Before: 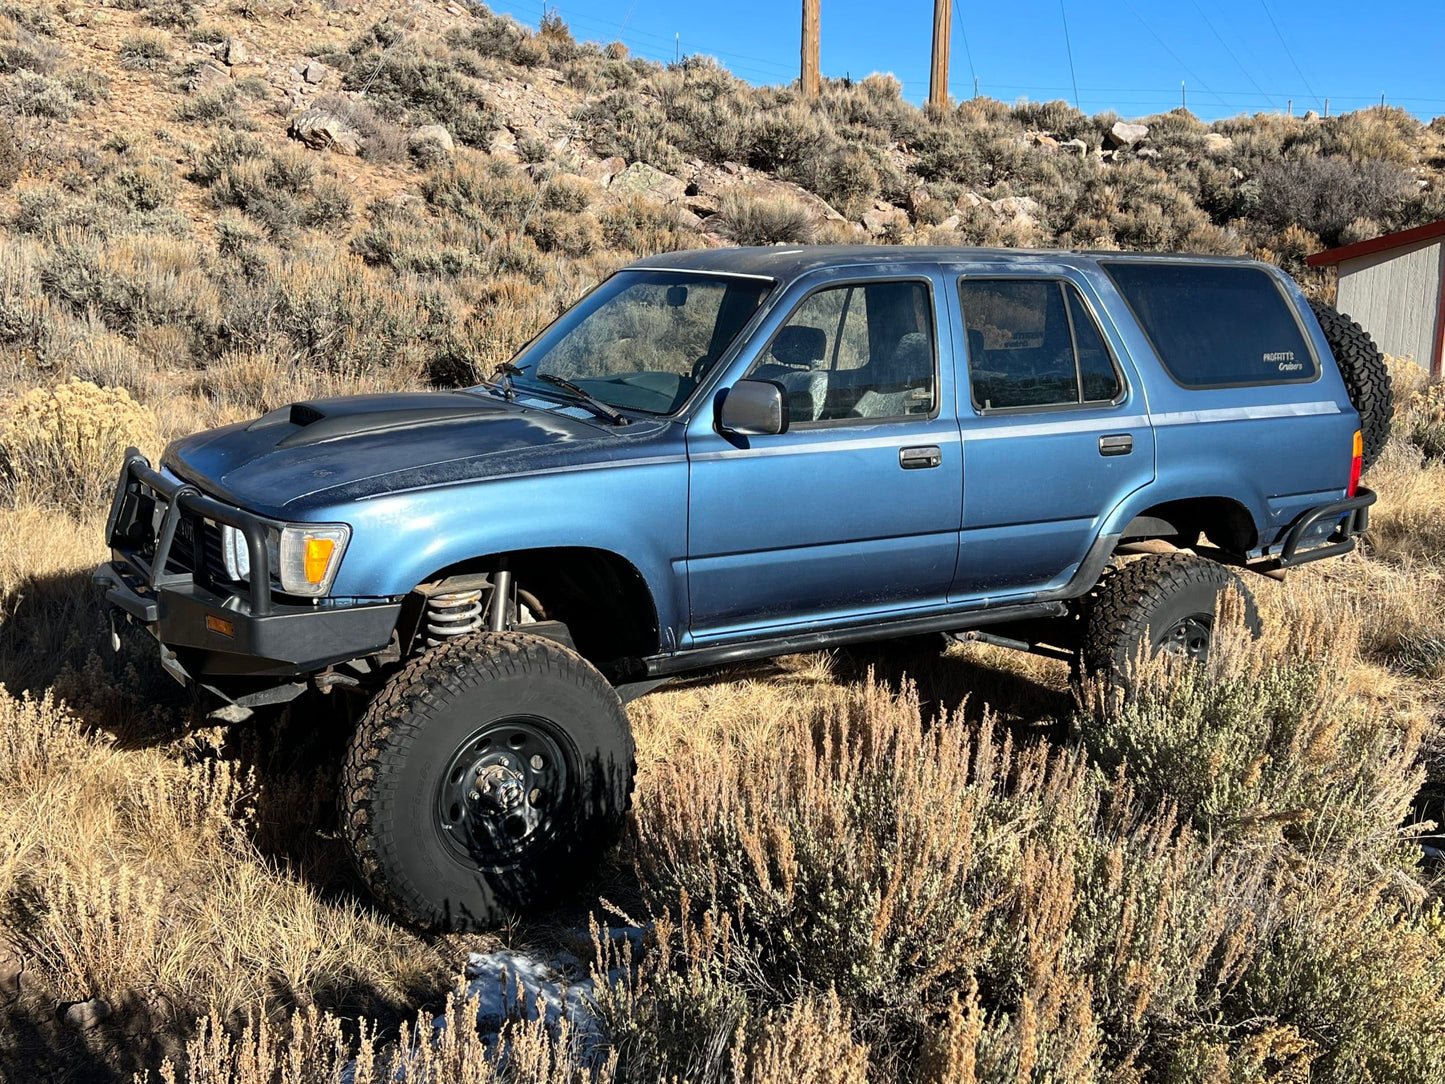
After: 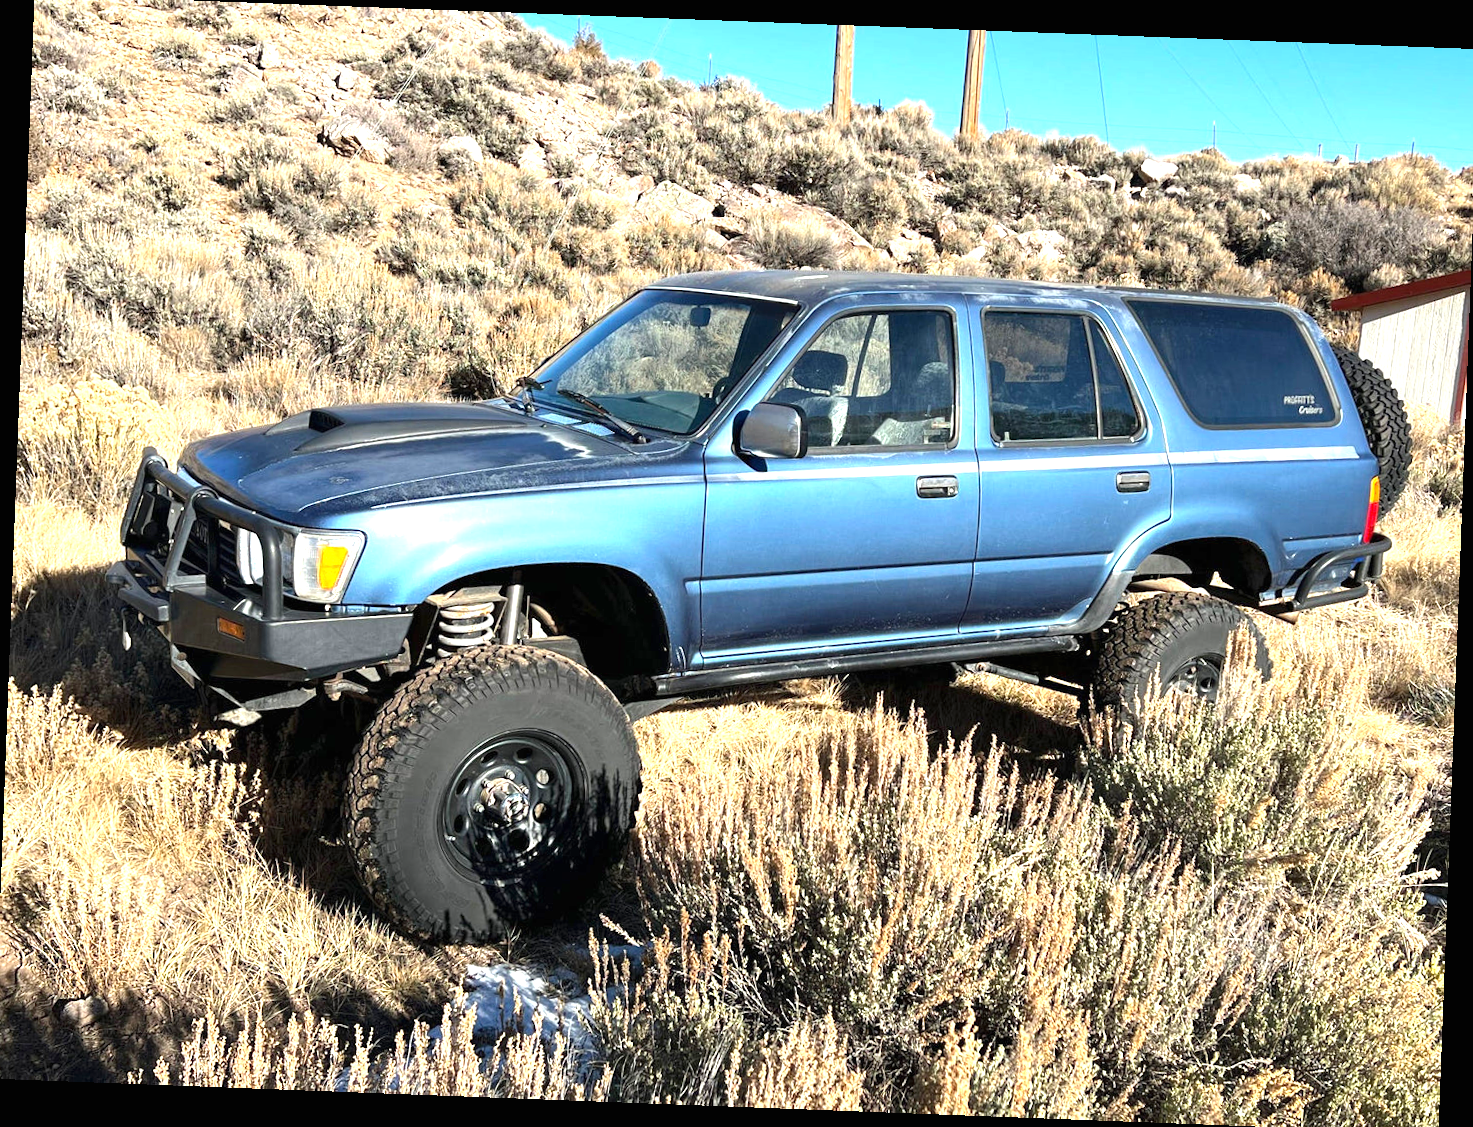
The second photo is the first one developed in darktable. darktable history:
crop: left 0.434%, top 0.485%, right 0.244%, bottom 0.386%
exposure: black level correction 0, exposure 1.1 EV, compensate exposure bias true, compensate highlight preservation false
rotate and perspective: rotation 2.17°, automatic cropping off
